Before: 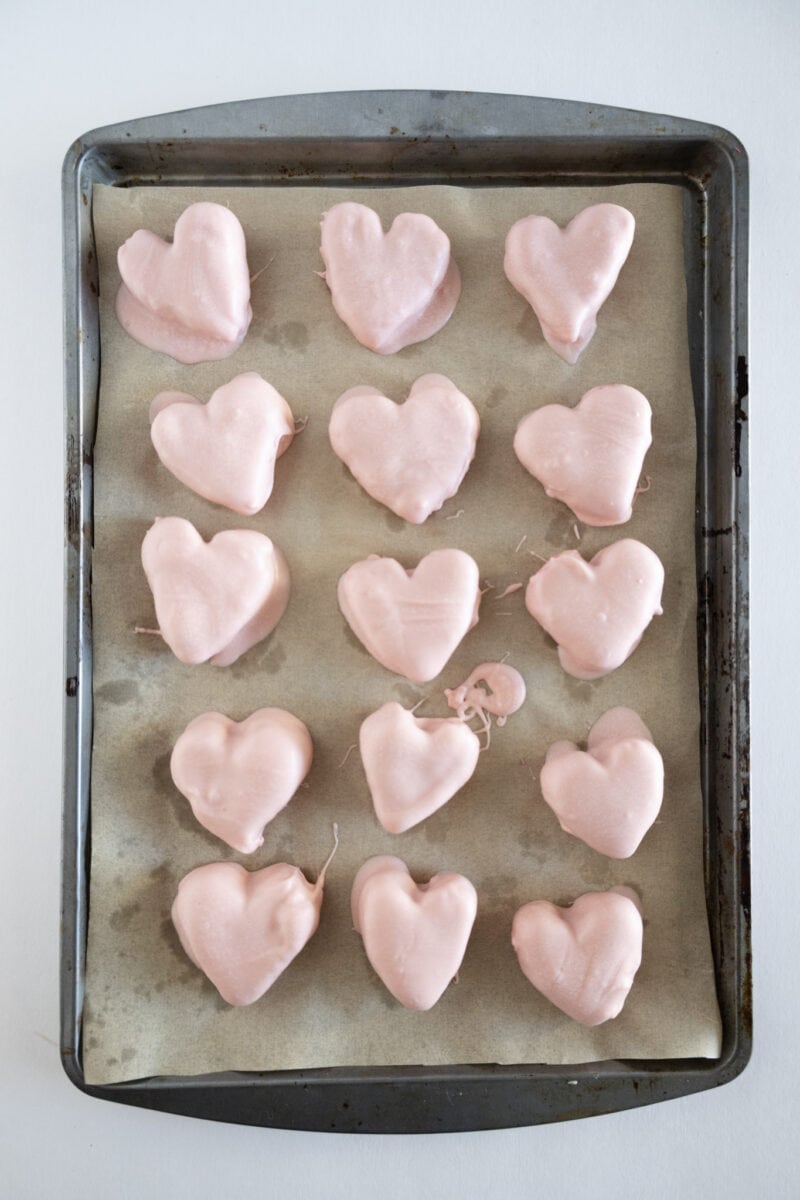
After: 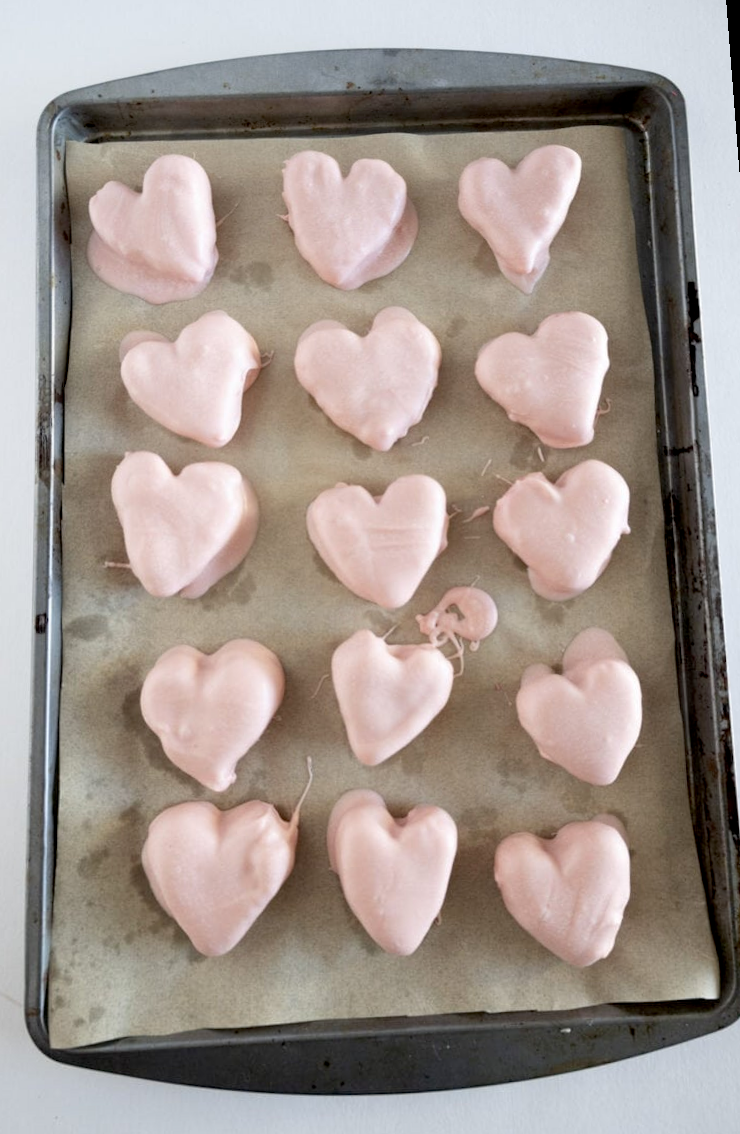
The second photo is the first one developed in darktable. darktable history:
exposure: black level correction 0.007, compensate highlight preservation false
rotate and perspective: rotation -1.68°, lens shift (vertical) -0.146, crop left 0.049, crop right 0.912, crop top 0.032, crop bottom 0.96
